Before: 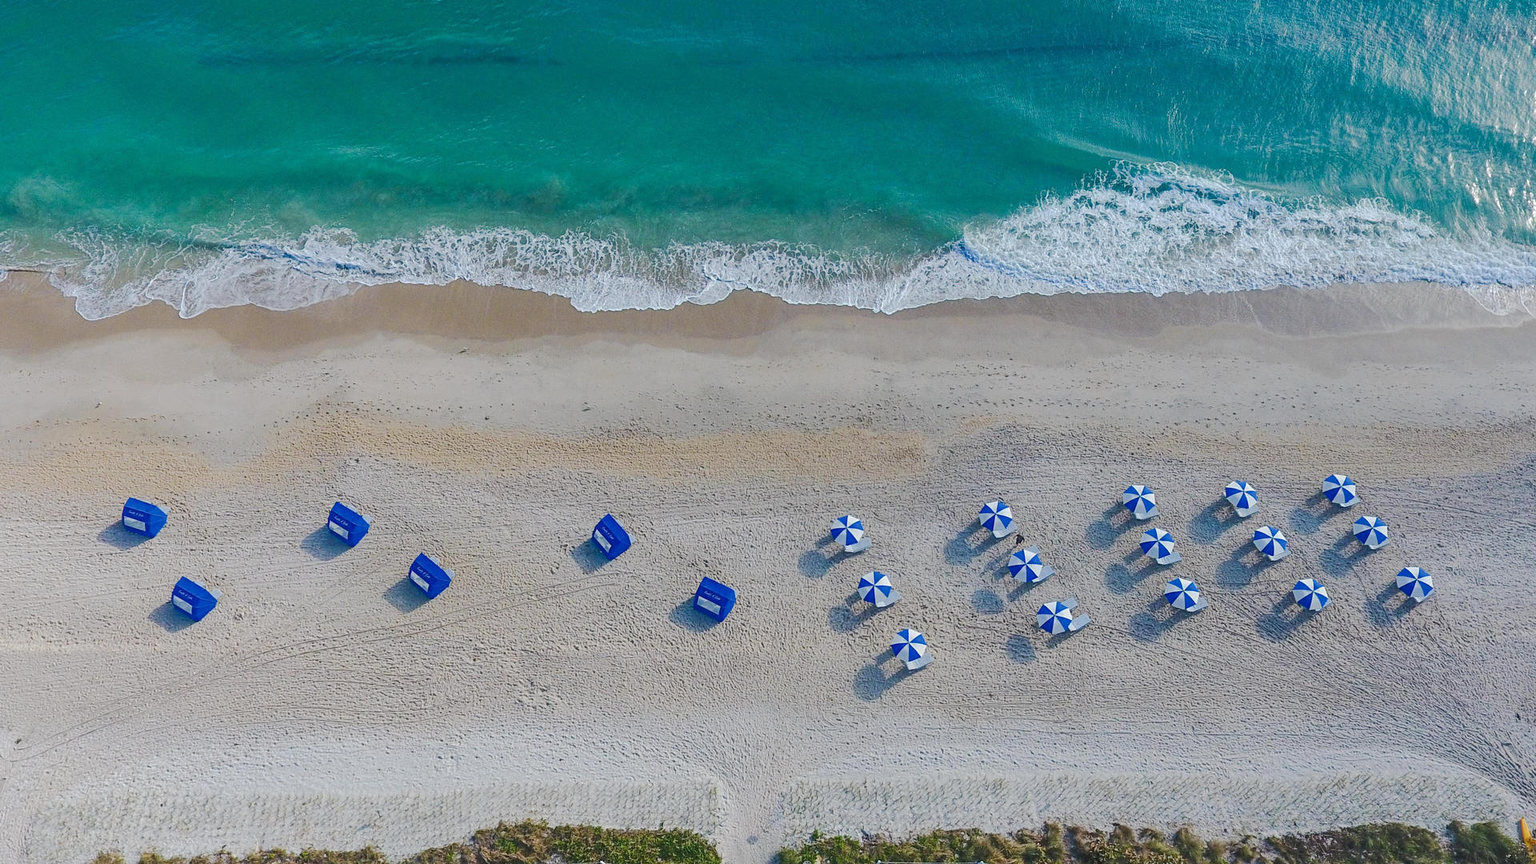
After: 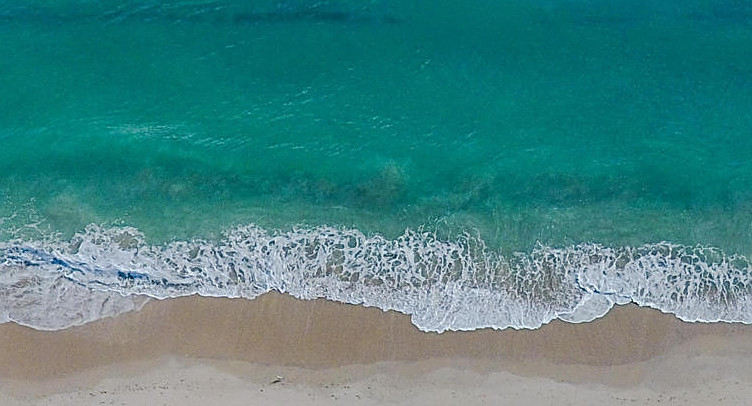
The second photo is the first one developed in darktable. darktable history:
crop: left 15.741%, top 5.437%, right 44.322%, bottom 56.944%
sharpen: radius 1.977
